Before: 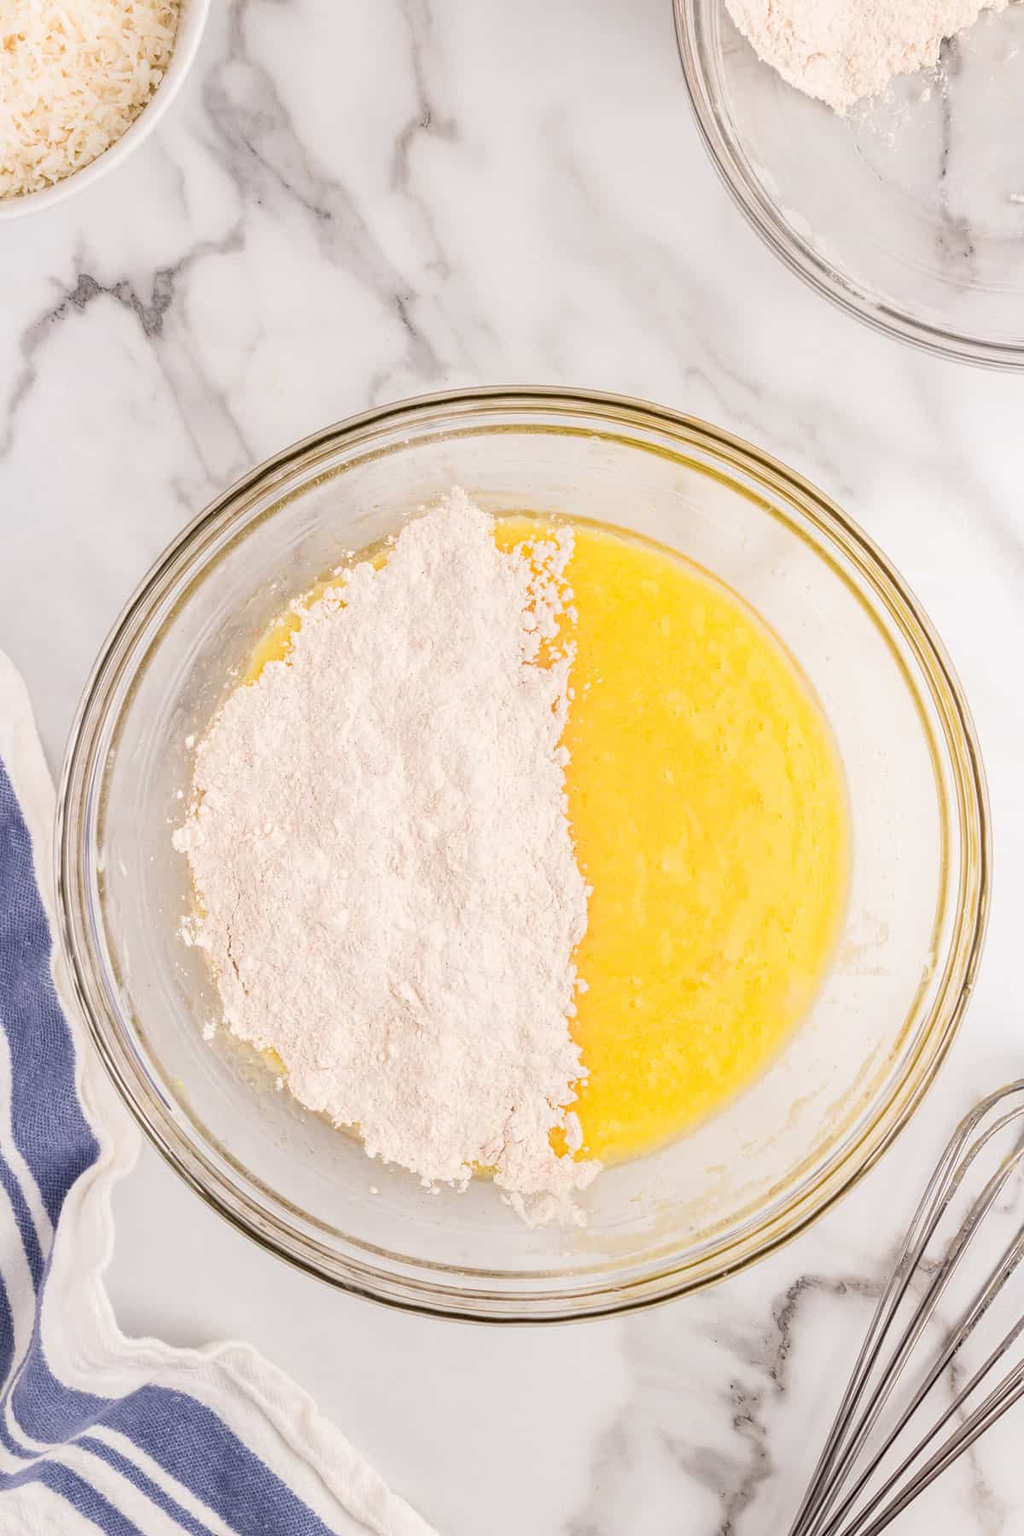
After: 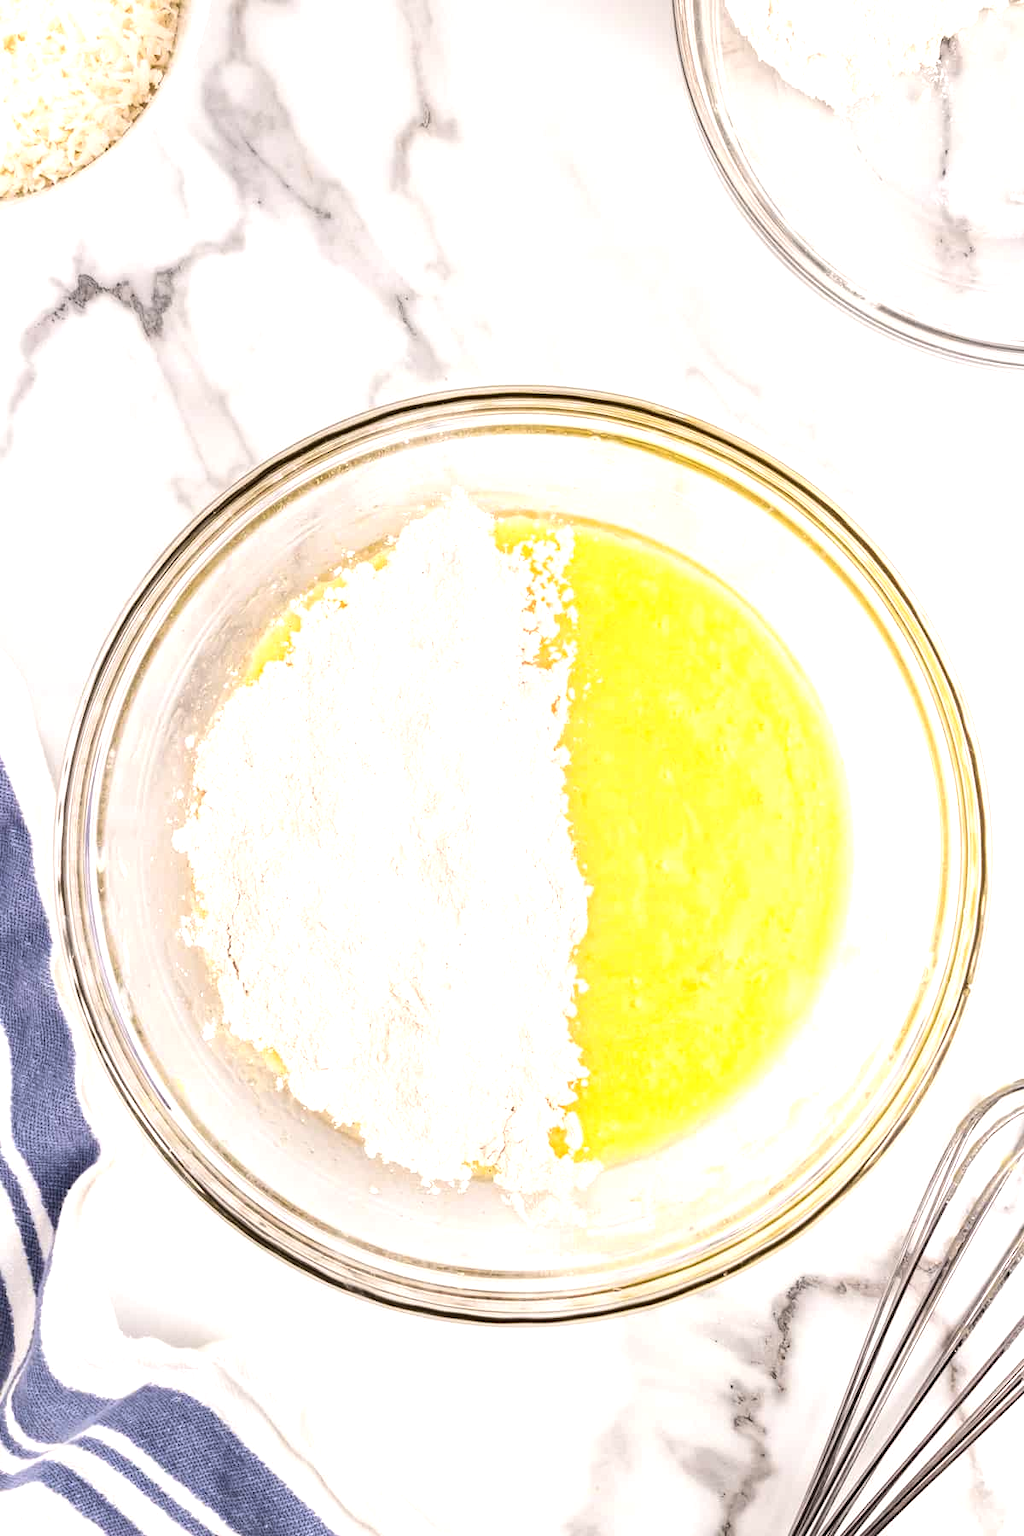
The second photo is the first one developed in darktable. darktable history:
tone equalizer: -8 EV -0.744 EV, -7 EV -0.671 EV, -6 EV -0.625 EV, -5 EV -0.376 EV, -3 EV 0.366 EV, -2 EV 0.6 EV, -1 EV 0.689 EV, +0 EV 0.745 EV, edges refinement/feathering 500, mask exposure compensation -1.57 EV, preserve details no
